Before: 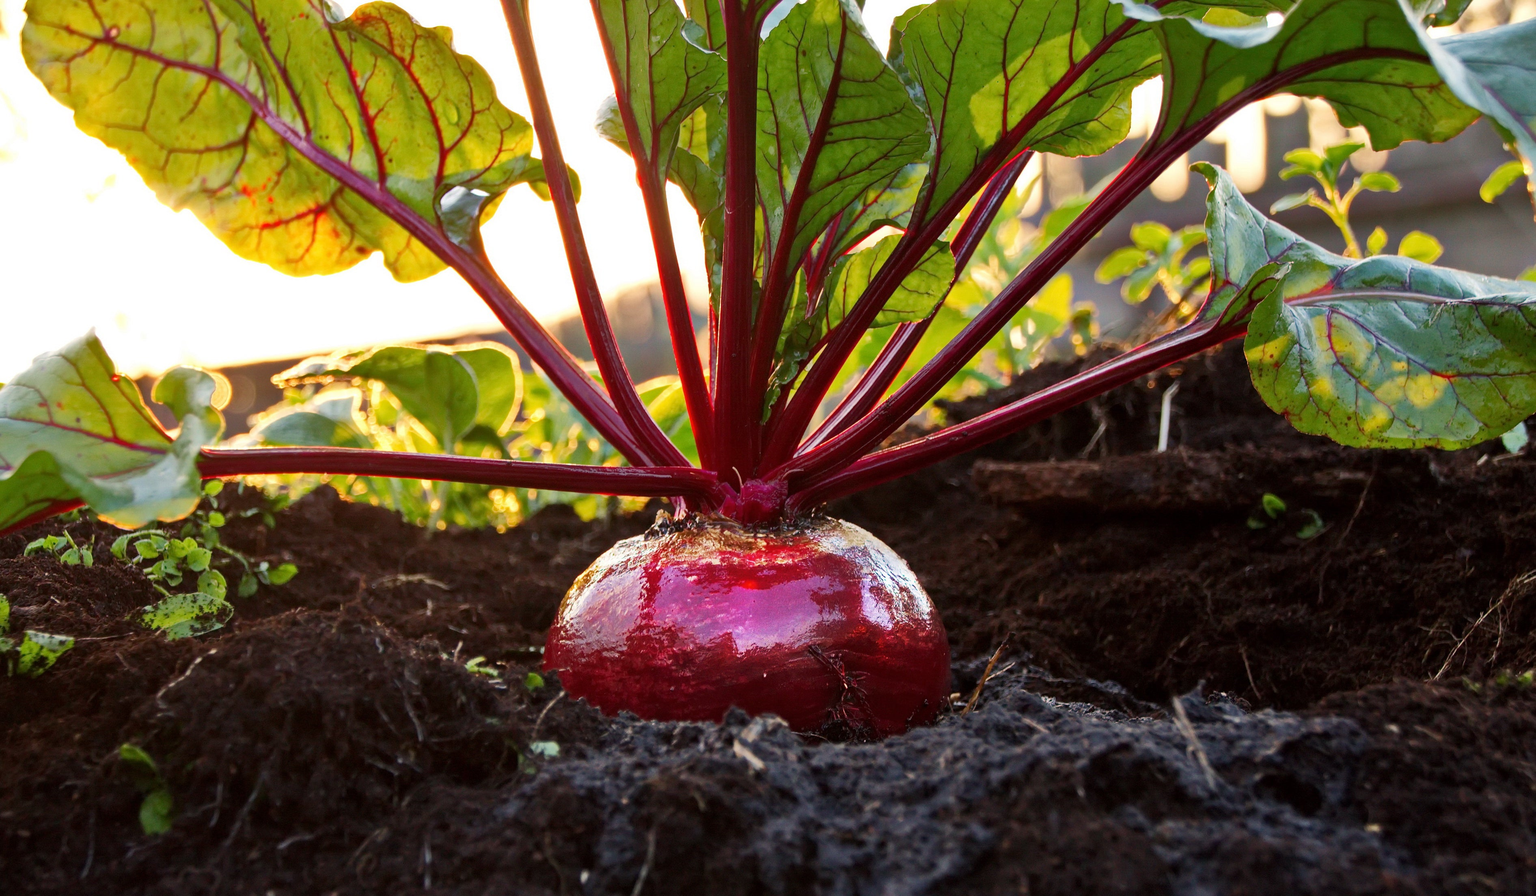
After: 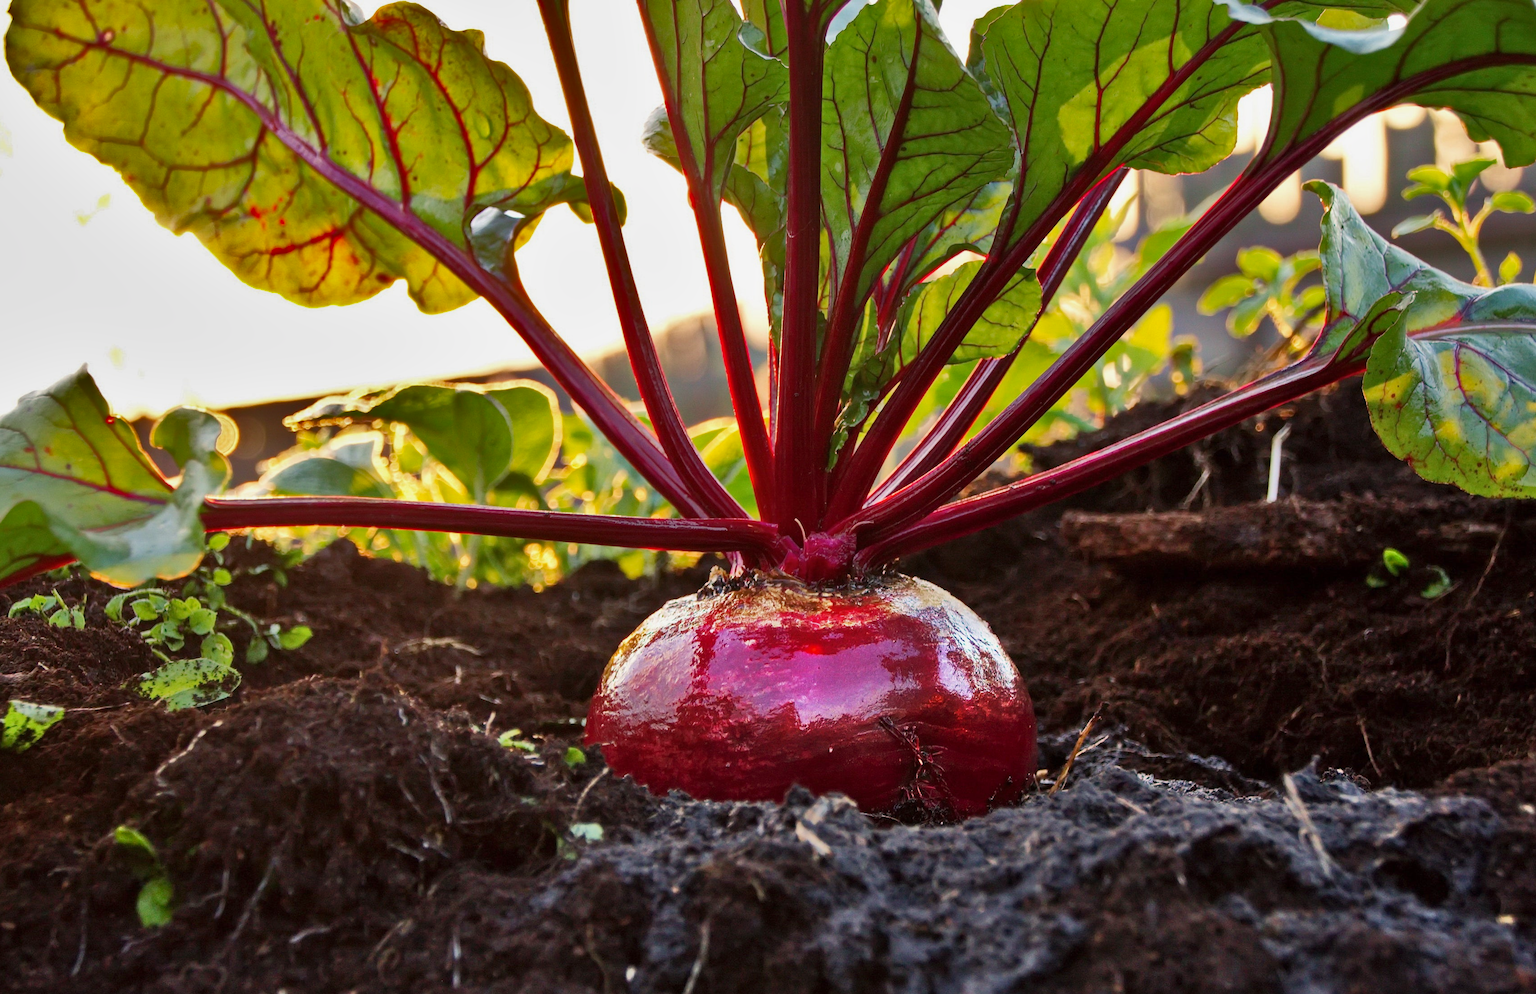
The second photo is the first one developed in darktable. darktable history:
shadows and highlights: white point adjustment -3.64, highlights -63.34, highlights color adjustment 42%, soften with gaussian
crop and rotate: left 1.088%, right 8.807%
